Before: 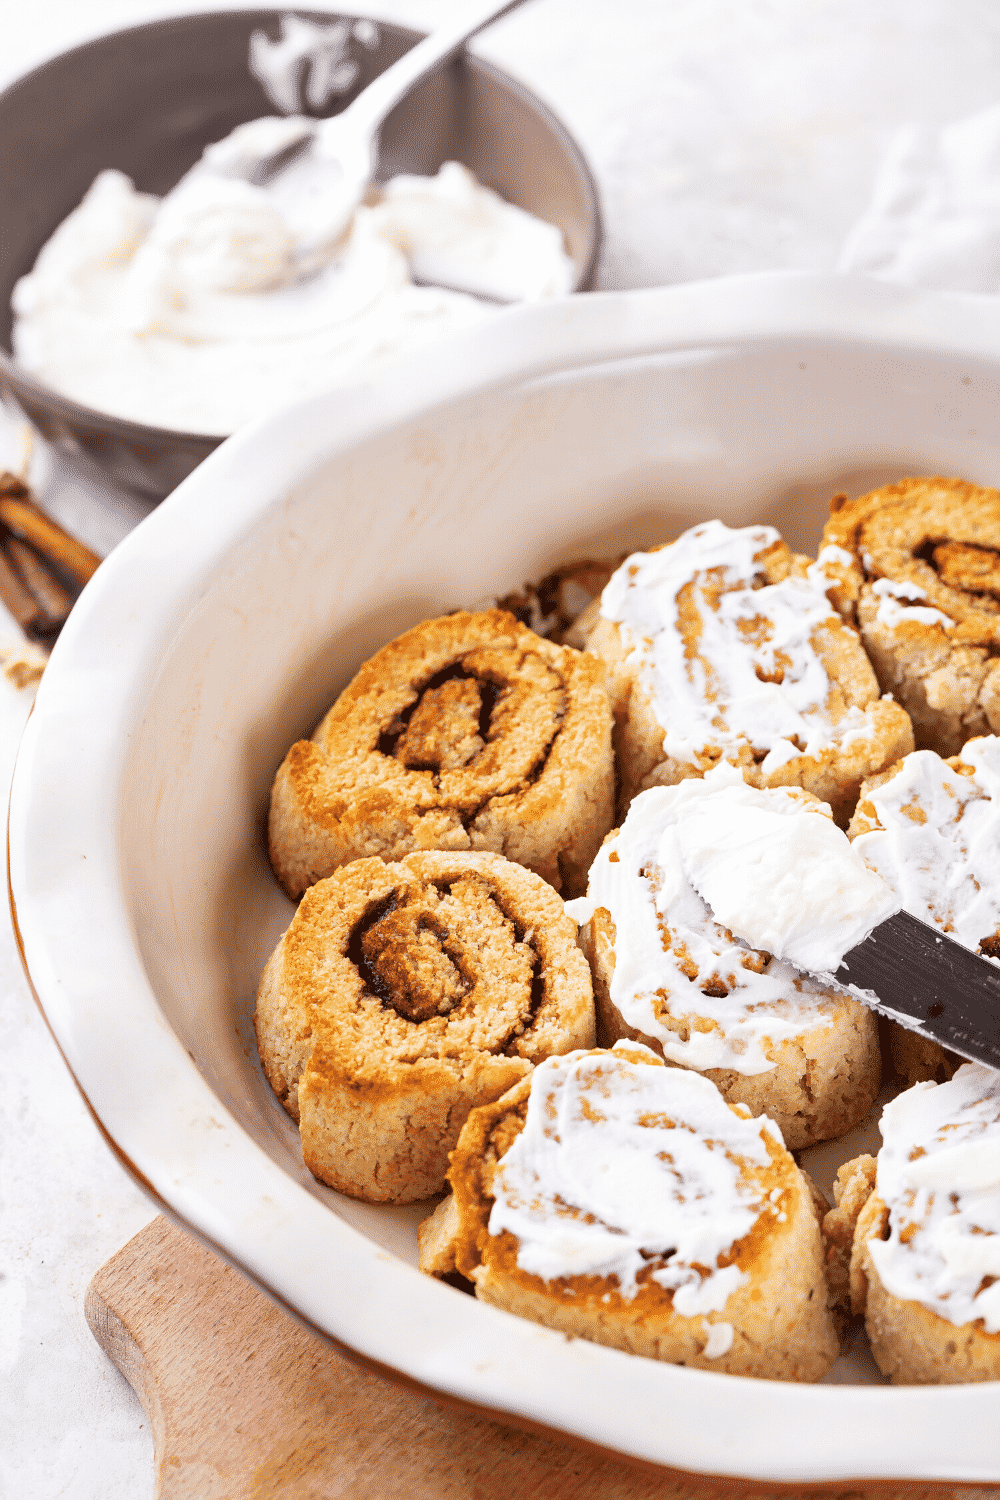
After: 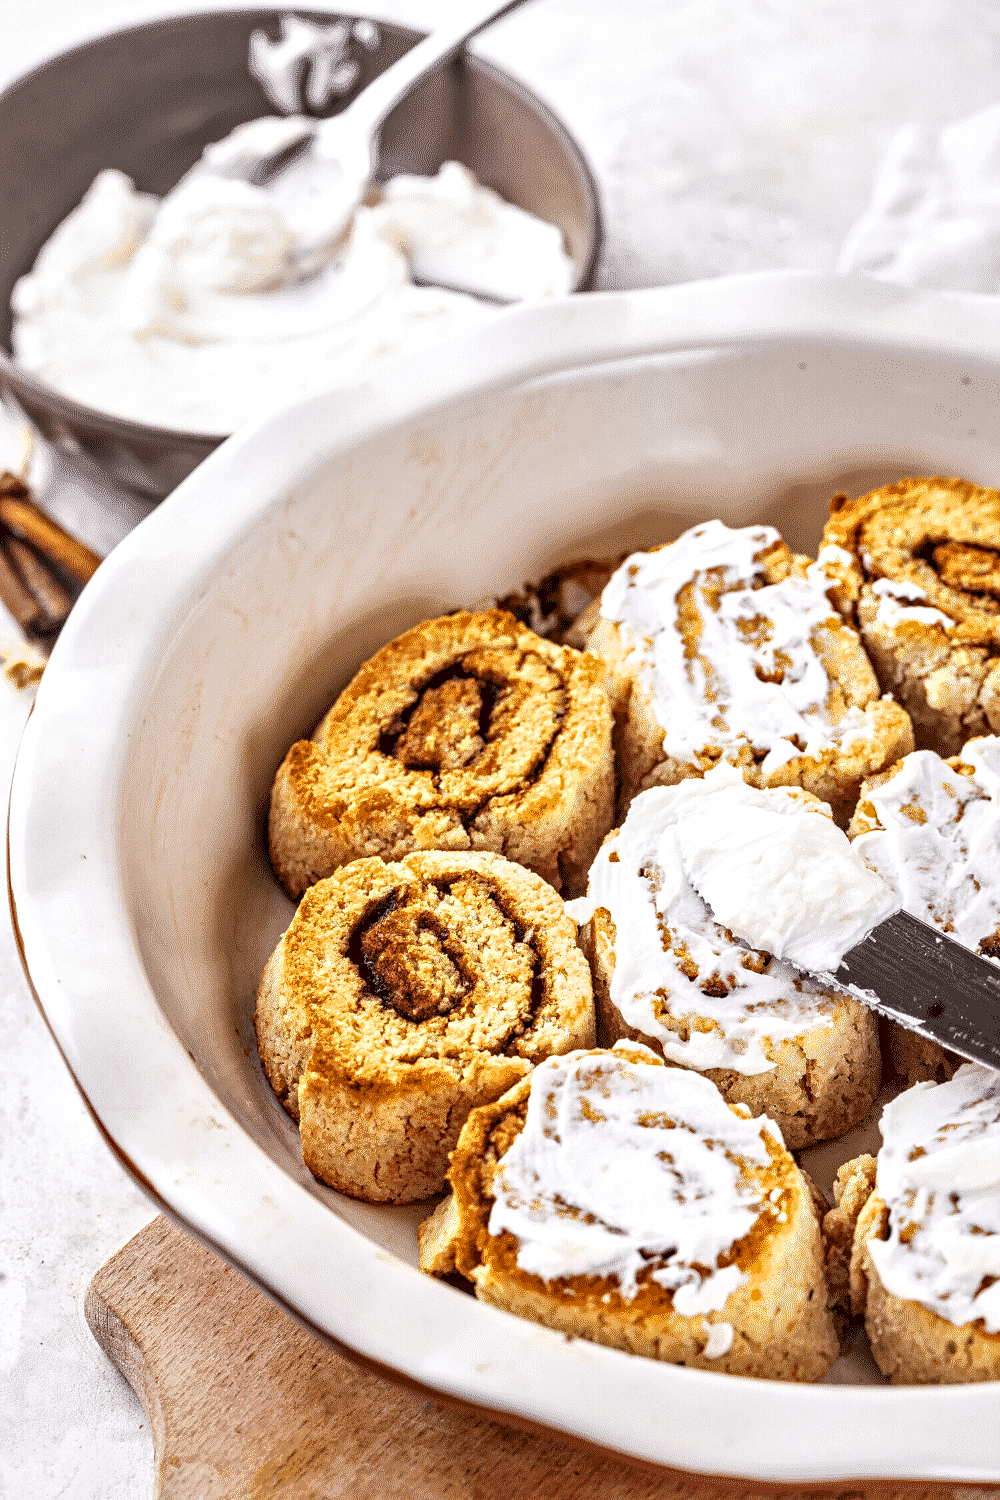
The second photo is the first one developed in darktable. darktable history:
color zones: curves: ch0 [(0, 0.485) (0.178, 0.476) (0.261, 0.623) (0.411, 0.403) (0.708, 0.603) (0.934, 0.412)]; ch1 [(0.003, 0.485) (0.149, 0.496) (0.229, 0.584) (0.326, 0.551) (0.484, 0.262) (0.757, 0.643)]
local contrast: on, module defaults
contrast equalizer: y [[0.5, 0.542, 0.583, 0.625, 0.667, 0.708], [0.5 ×6], [0.5 ×6], [0 ×6], [0 ×6]], mix 0.742
